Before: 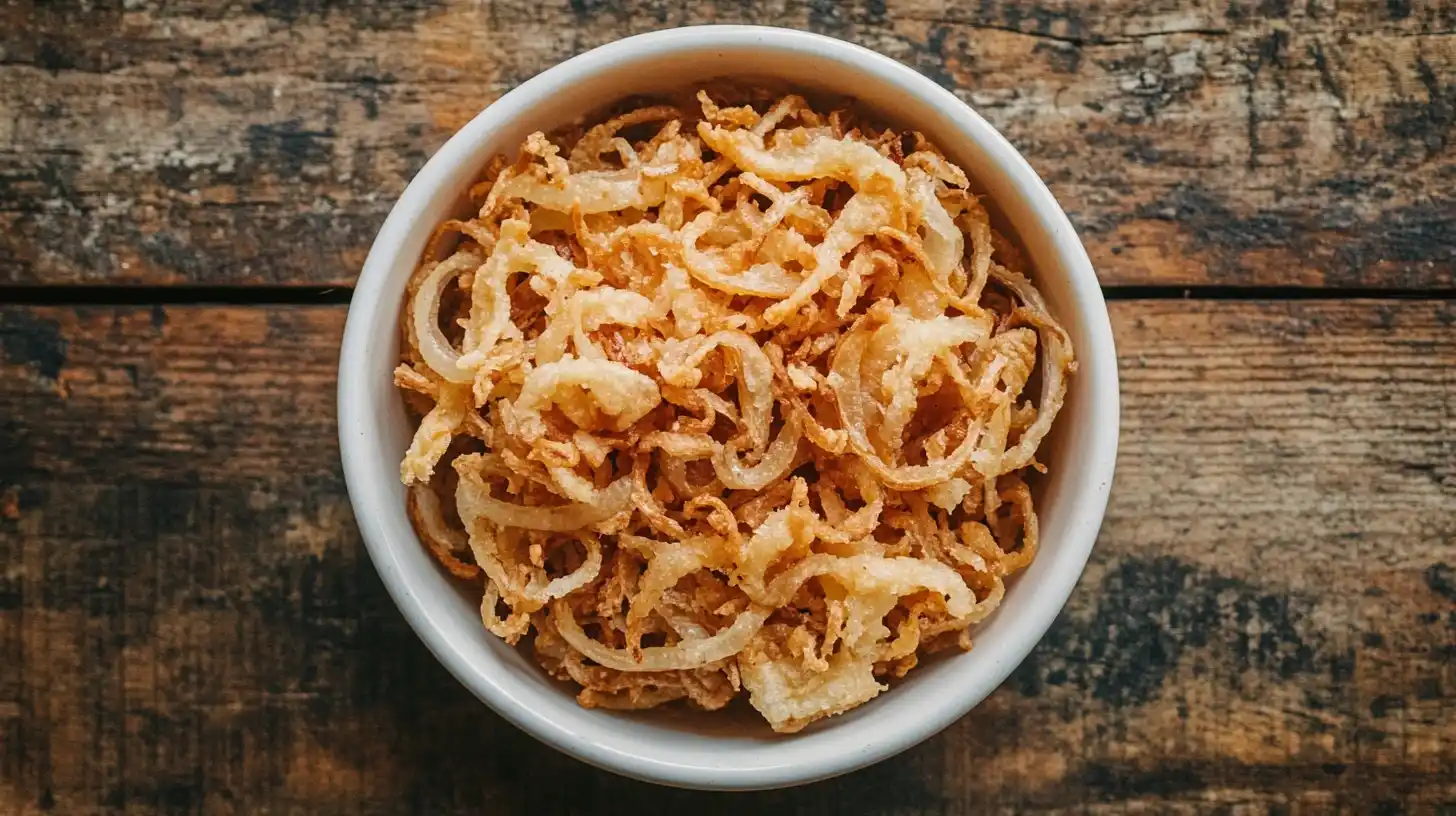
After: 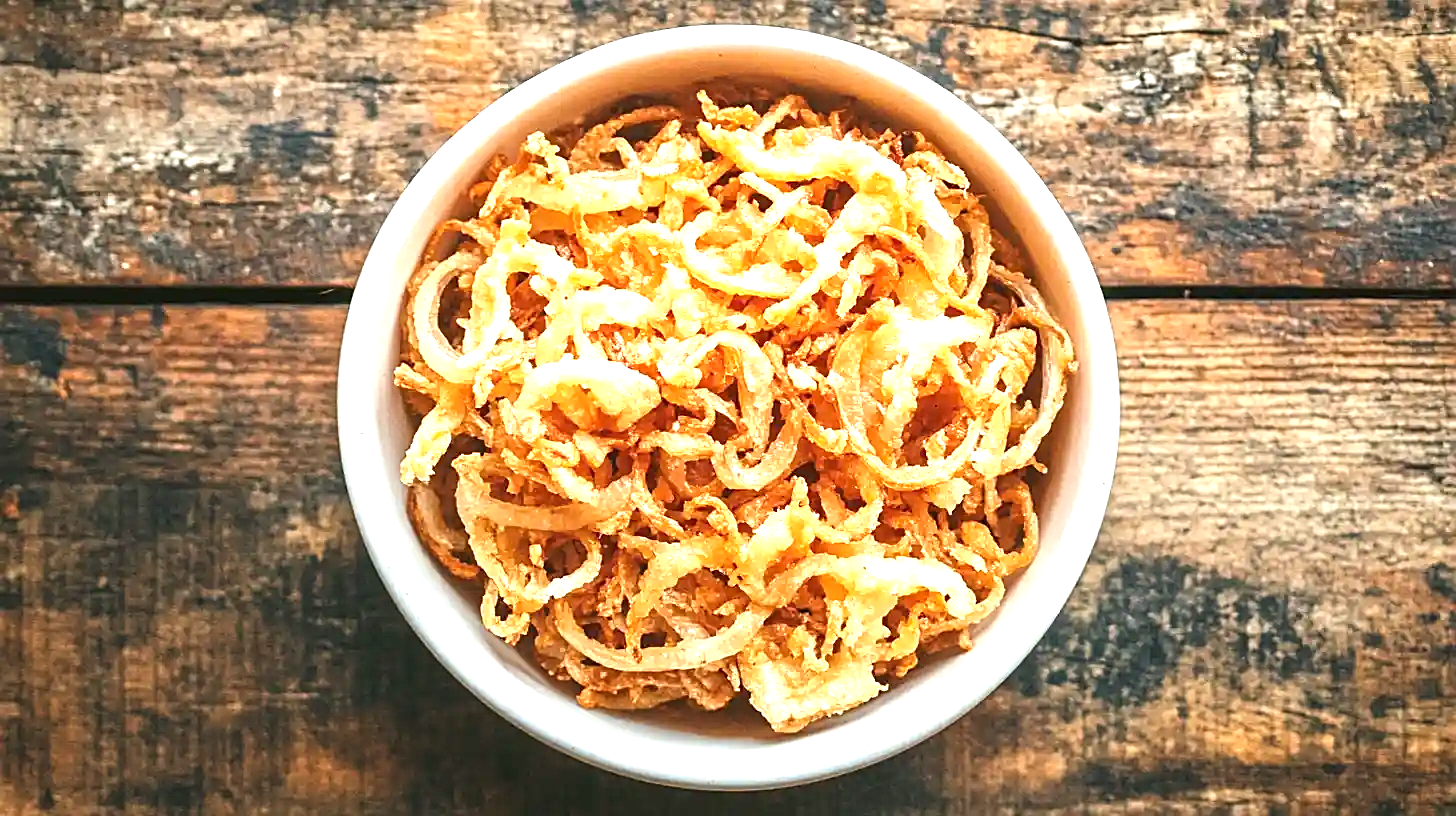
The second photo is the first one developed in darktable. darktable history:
sharpen: on, module defaults
exposure: black level correction 0, exposure 1.5 EV, compensate exposure bias true, compensate highlight preservation false
